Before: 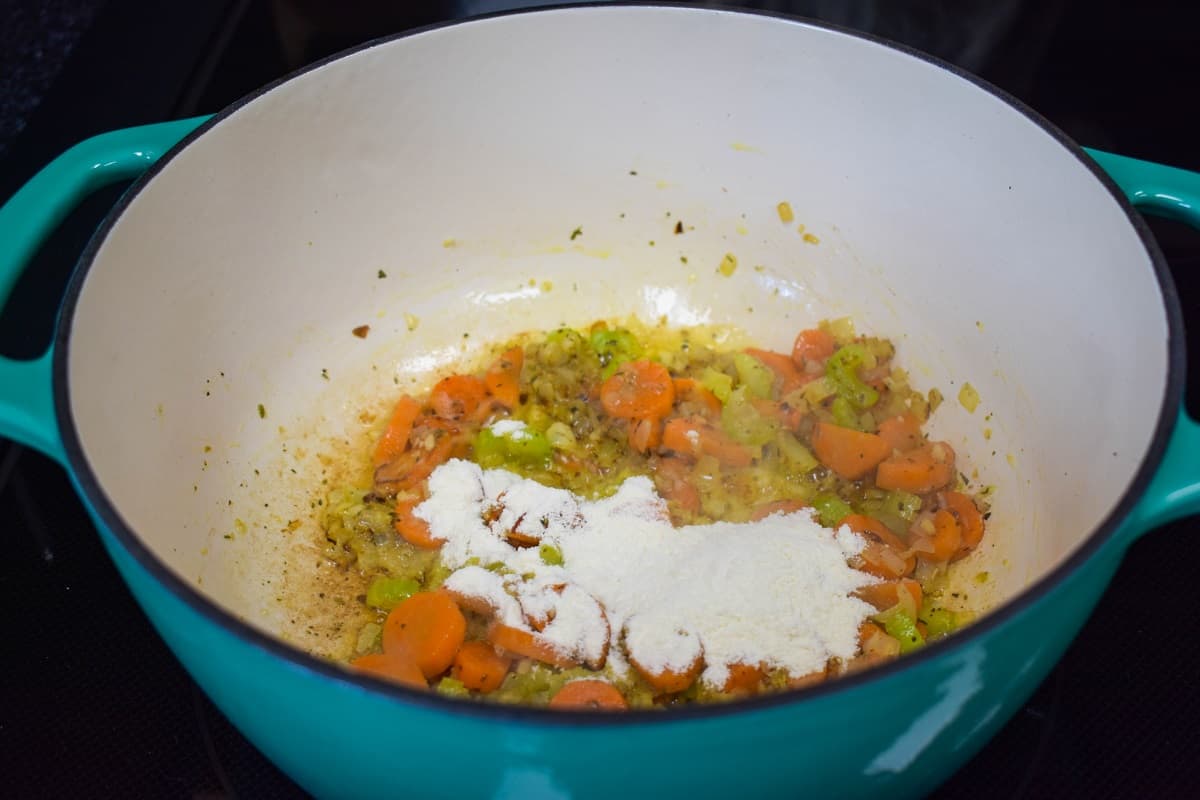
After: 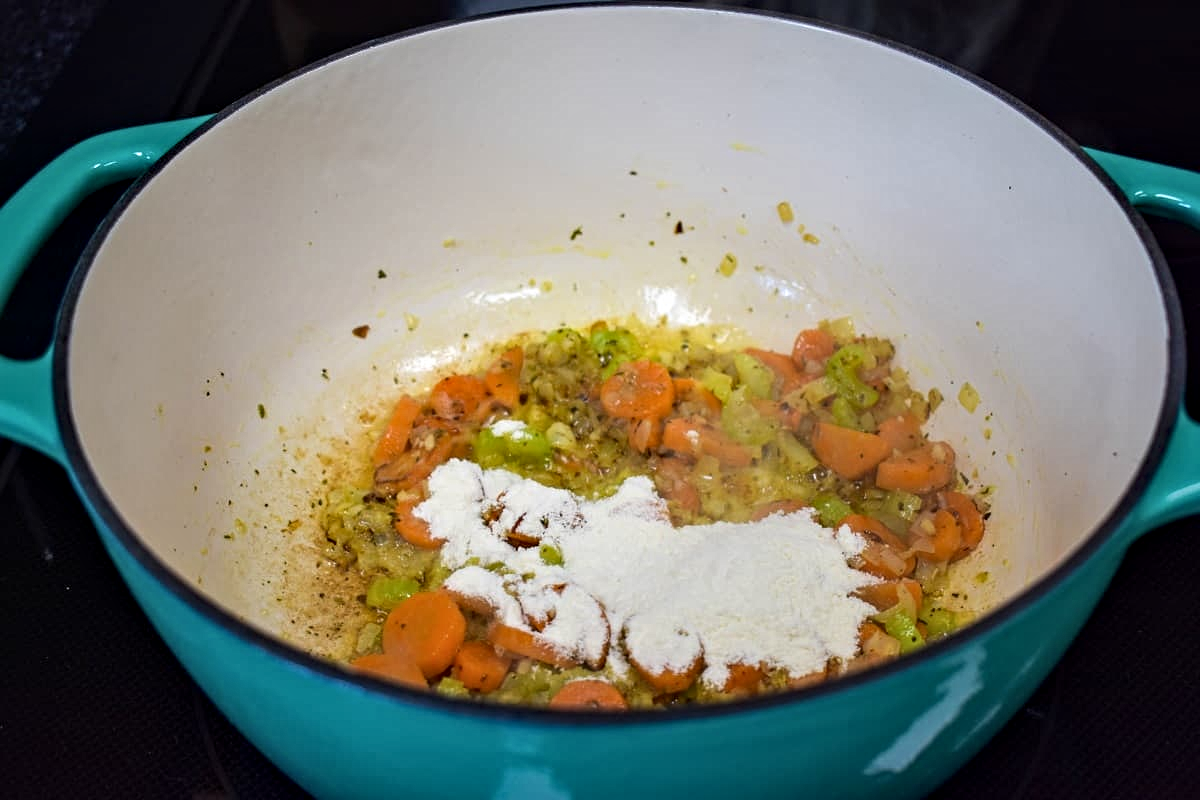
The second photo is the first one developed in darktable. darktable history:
color calibration: illuminant same as pipeline (D50), adaptation XYZ, x 0.345, y 0.357, temperature 5022.39 K
contrast equalizer: octaves 7, y [[0.51, 0.537, 0.559, 0.574, 0.599, 0.618], [0.5 ×6], [0.5 ×6], [0 ×6], [0 ×6]]
